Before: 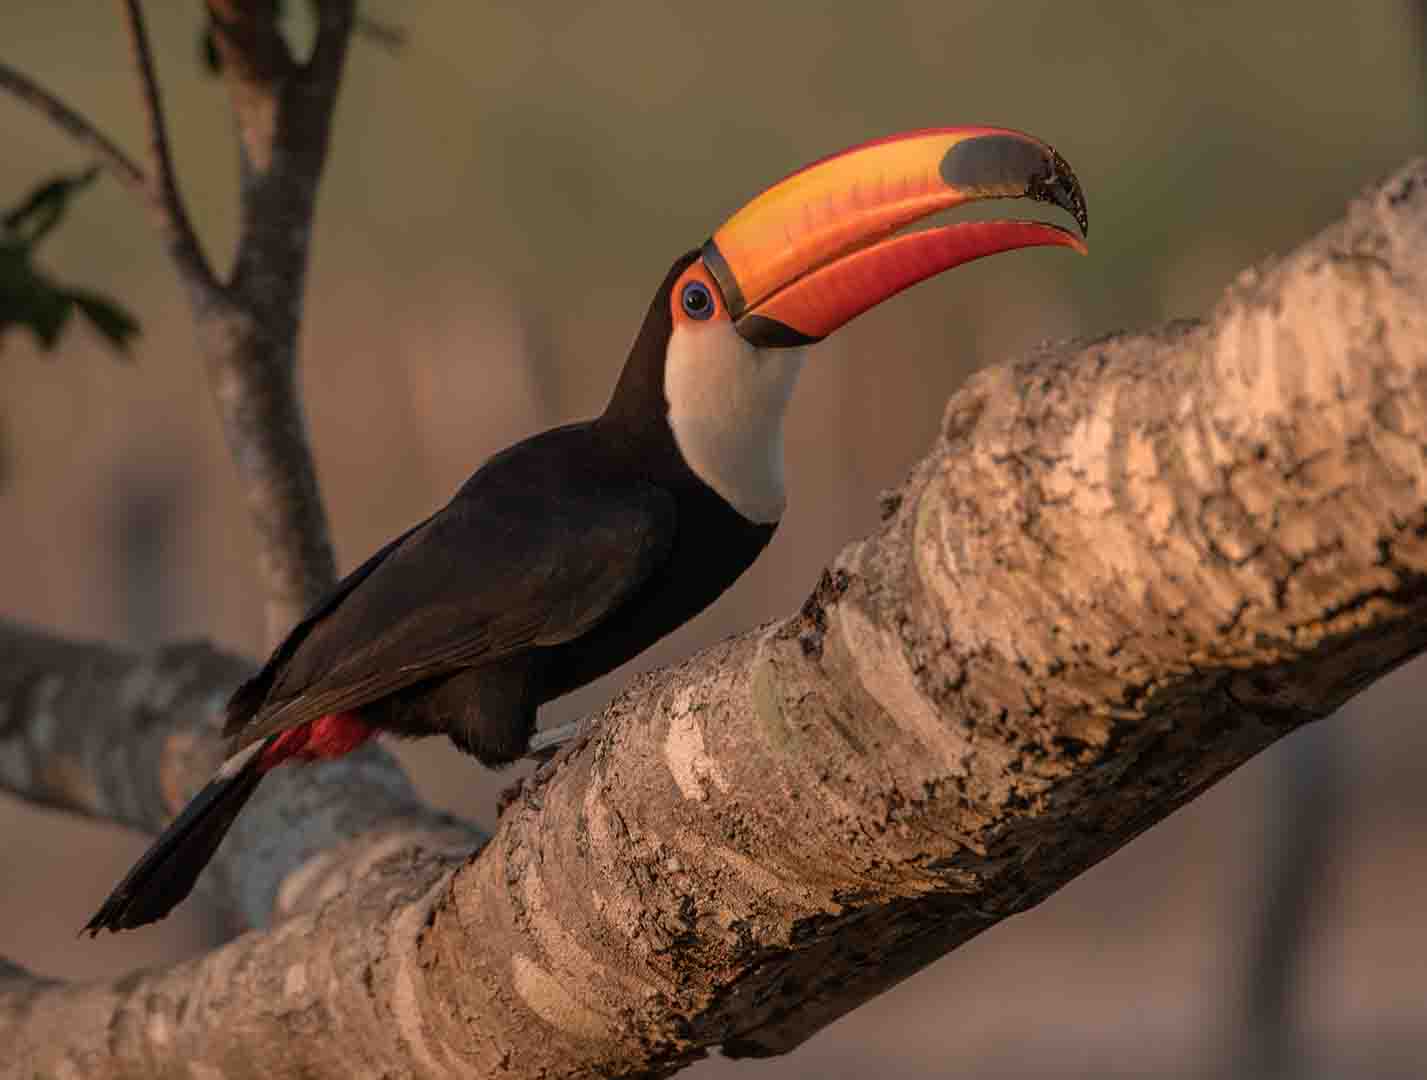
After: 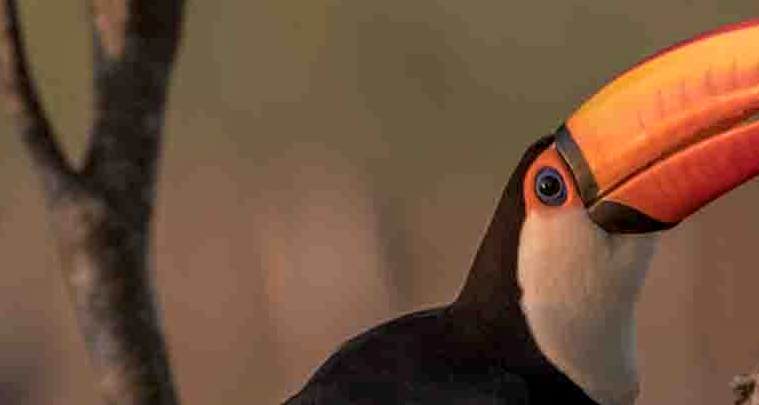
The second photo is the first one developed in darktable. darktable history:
crop: left 10.371%, top 10.609%, right 36.382%, bottom 51.841%
local contrast: on, module defaults
